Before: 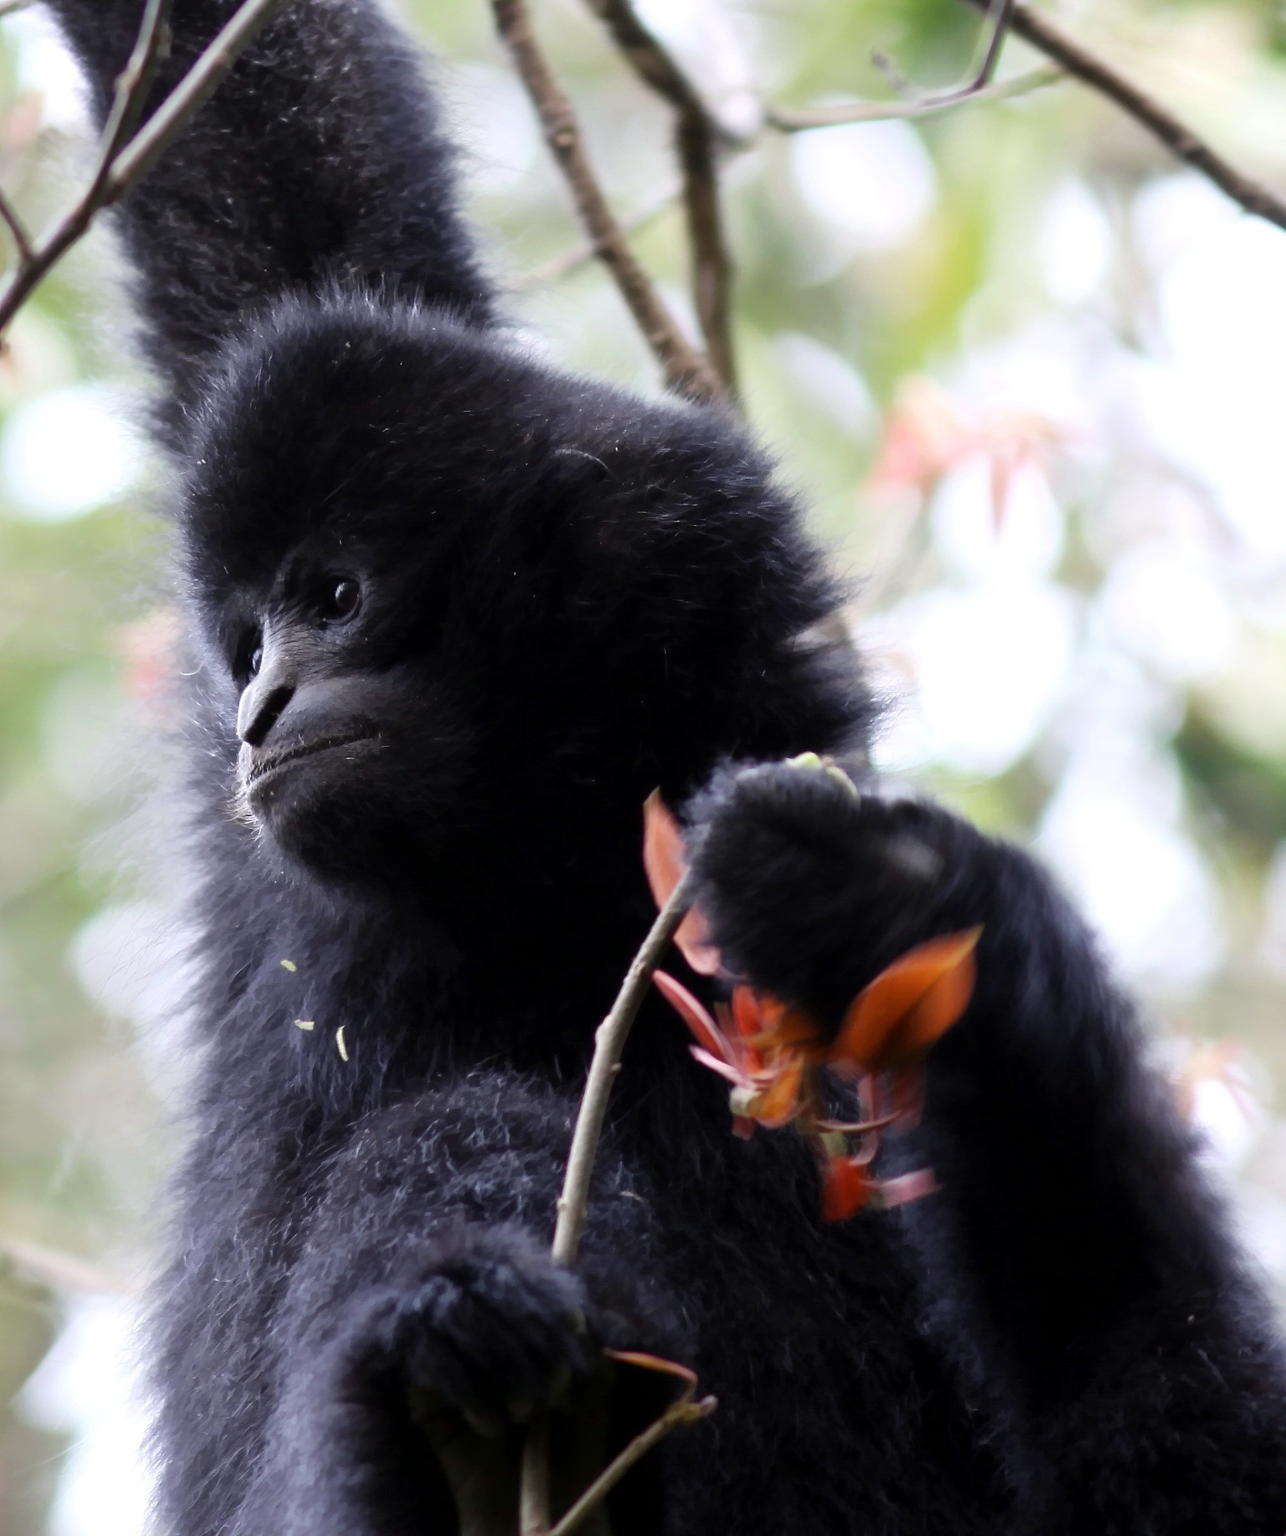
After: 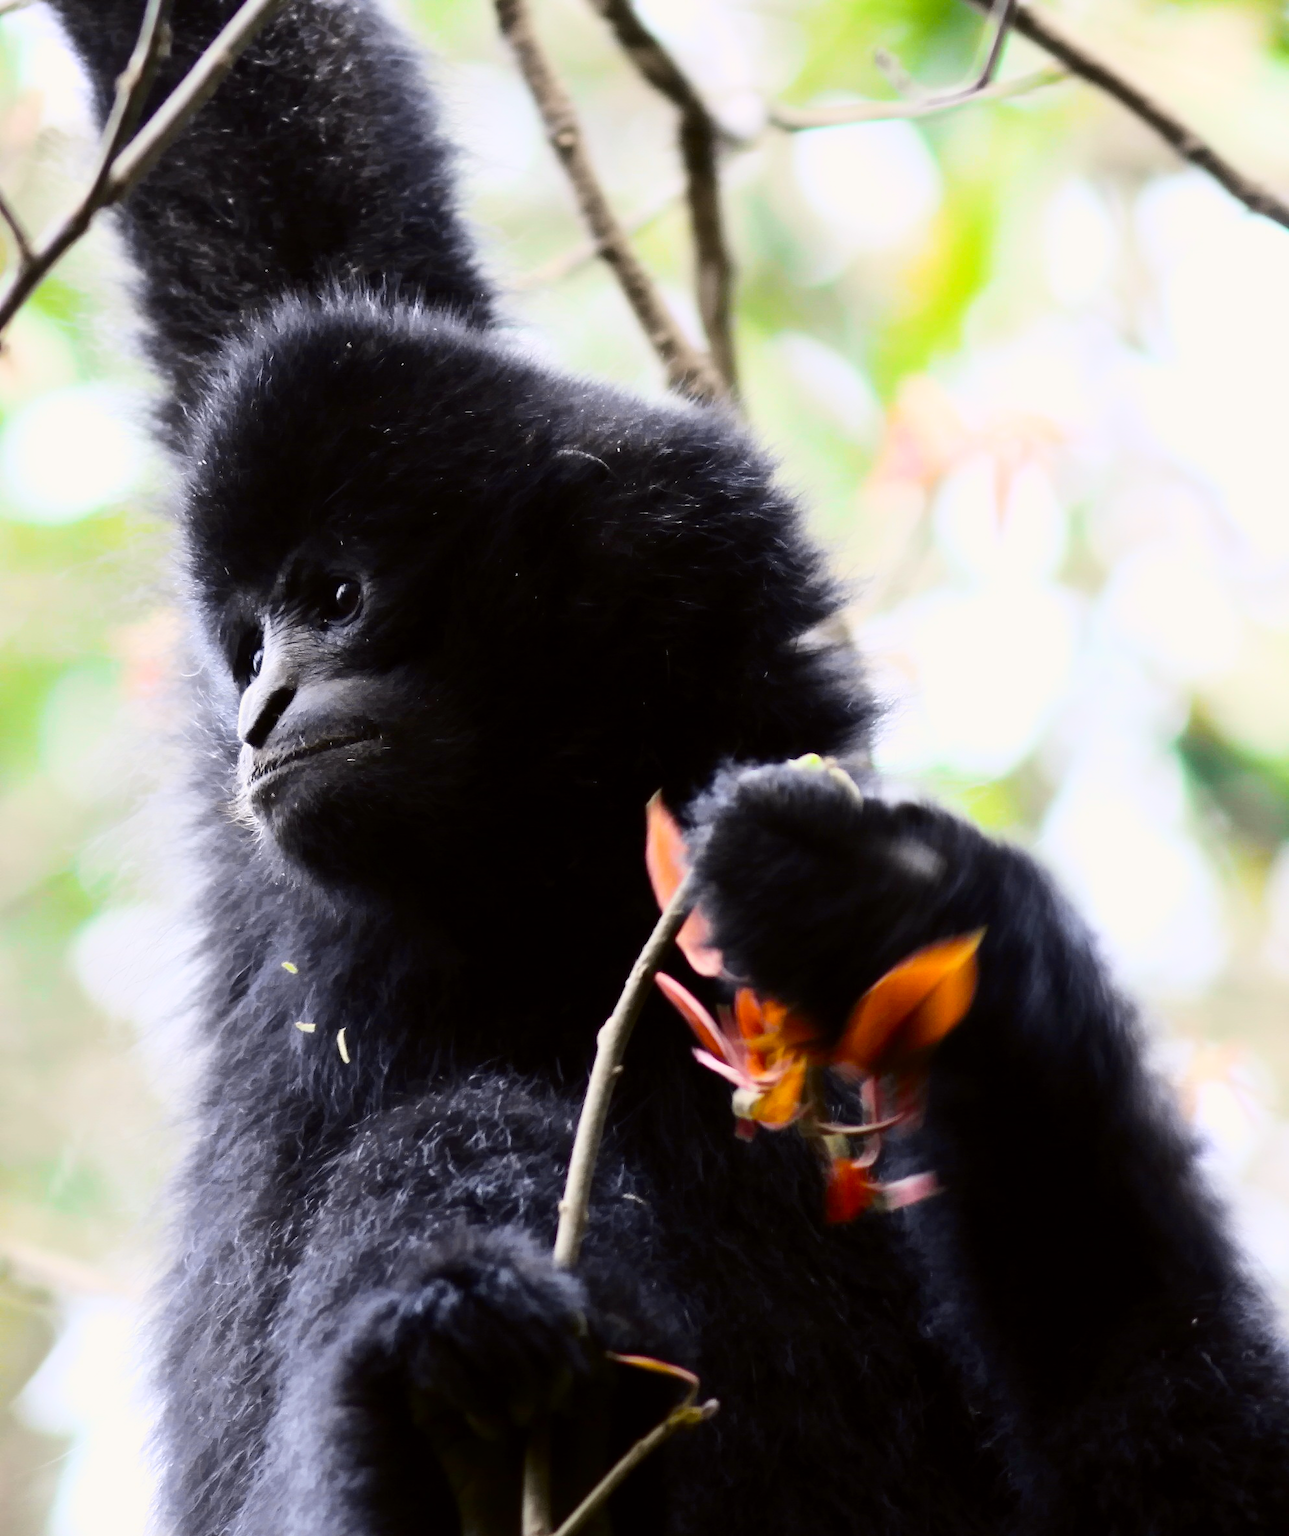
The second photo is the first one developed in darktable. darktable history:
tone curve: curves: ch0 [(0, 0) (0.104, 0.068) (0.236, 0.227) (0.46, 0.576) (0.657, 0.796) (0.861, 0.932) (1, 0.981)]; ch1 [(0, 0) (0.353, 0.344) (0.434, 0.382) (0.479, 0.476) (0.502, 0.504) (0.544, 0.534) (0.57, 0.57) (0.586, 0.603) (0.618, 0.631) (0.657, 0.679) (1, 1)]; ch2 [(0, 0) (0.34, 0.314) (0.434, 0.43) (0.5, 0.511) (0.528, 0.545) (0.557, 0.573) (0.573, 0.618) (0.628, 0.751) (1, 1)], color space Lab, independent channels, preserve colors none
crop: top 0.05%, bottom 0.098%
